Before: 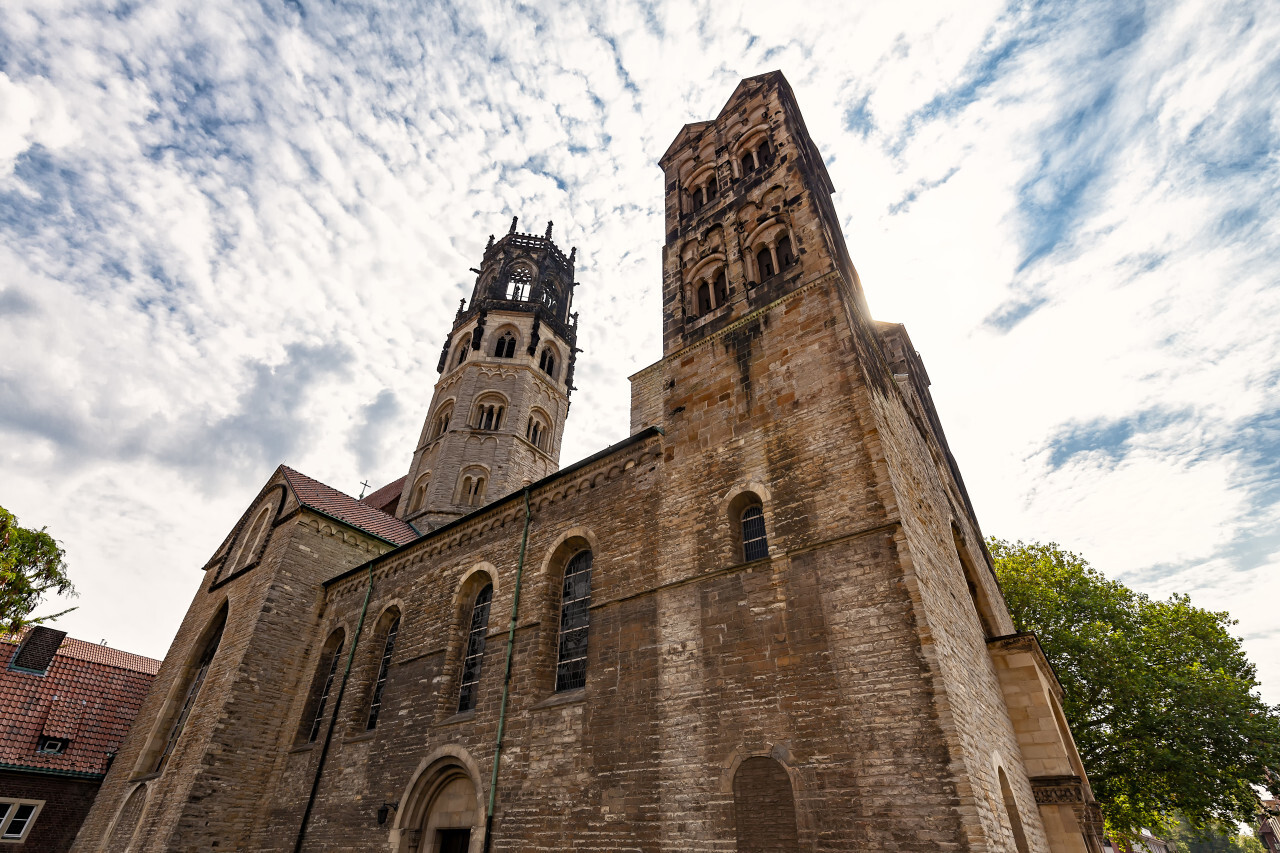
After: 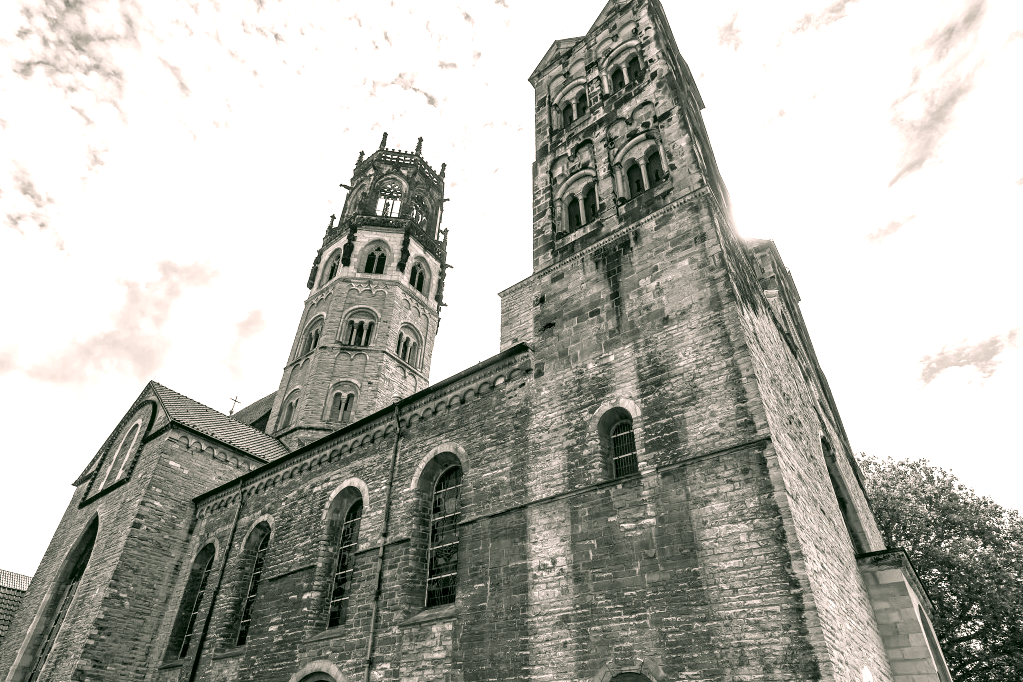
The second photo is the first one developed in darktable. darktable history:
color calibration: output gray [0.22, 0.42, 0.37, 0], illuminant as shot in camera, x 0.358, y 0.373, temperature 4628.91 K
crop and rotate: left 10.171%, top 9.869%, right 9.846%, bottom 10.086%
color balance rgb: linear chroma grading › global chroma 9.828%, perceptual saturation grading › global saturation 20%, perceptual saturation grading › highlights -25.709%, perceptual saturation grading › shadows 26.068%, contrast -9.545%
exposure: black level correction 0, exposure 1.1 EV, compensate highlight preservation false
color correction: highlights a* 4.62, highlights b* 4.96, shadows a* -8.08, shadows b* 5.05
contrast brightness saturation: contrast 0.105, saturation -0.368
local contrast: on, module defaults
color zones: curves: ch0 [(0.224, 0.526) (0.75, 0.5)]; ch1 [(0.055, 0.526) (0.224, 0.761) (0.377, 0.526) (0.75, 0.5)]
